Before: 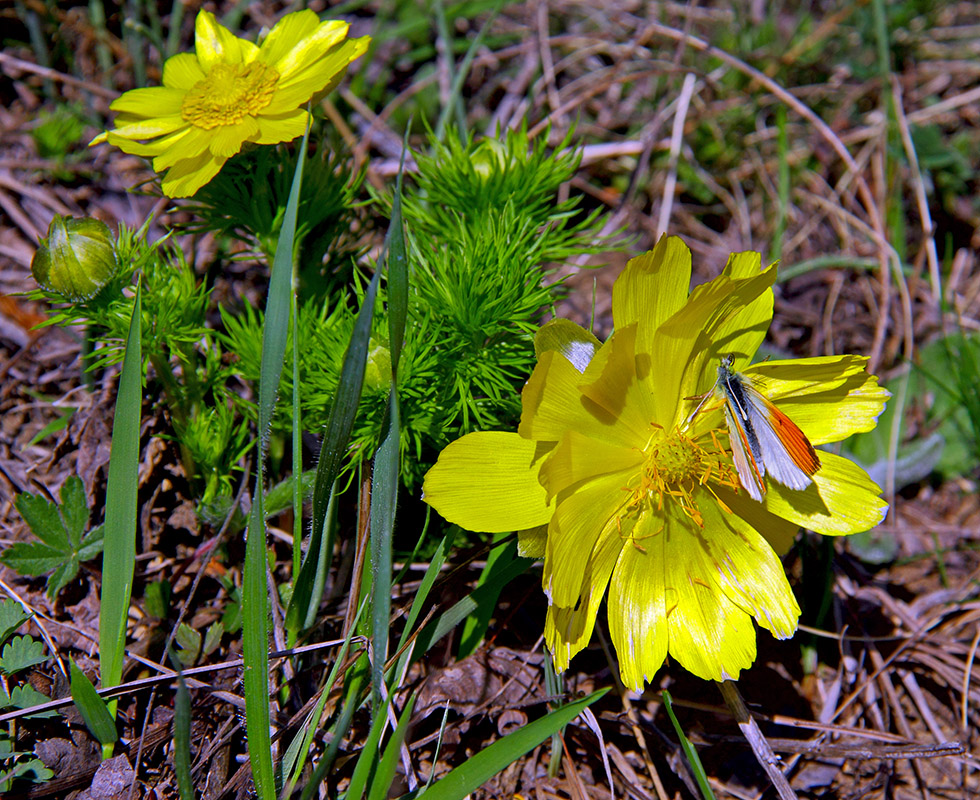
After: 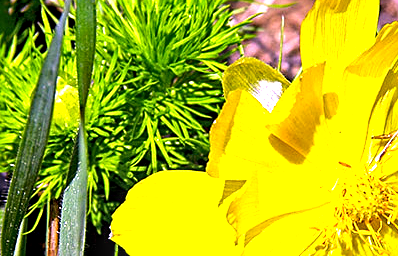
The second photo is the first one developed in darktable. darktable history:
local contrast: highlights 27%, shadows 77%, midtone range 0.748
crop: left 31.881%, top 32.64%, right 27.497%, bottom 35.356%
exposure: black level correction 0, exposure 1.297 EV, compensate highlight preservation false
sharpen: on, module defaults
levels: mode automatic, levels [0.062, 0.494, 0.925]
color correction: highlights a* 14.56, highlights b* 4.72
color balance rgb: power › hue 60.4°, highlights gain › luminance 14.851%, linear chroma grading › global chroma 0.548%, perceptual saturation grading › global saturation 0.653%, perceptual brilliance grading › highlights 9.538%, perceptual brilliance grading › mid-tones 5.021%, saturation formula JzAzBz (2021)
